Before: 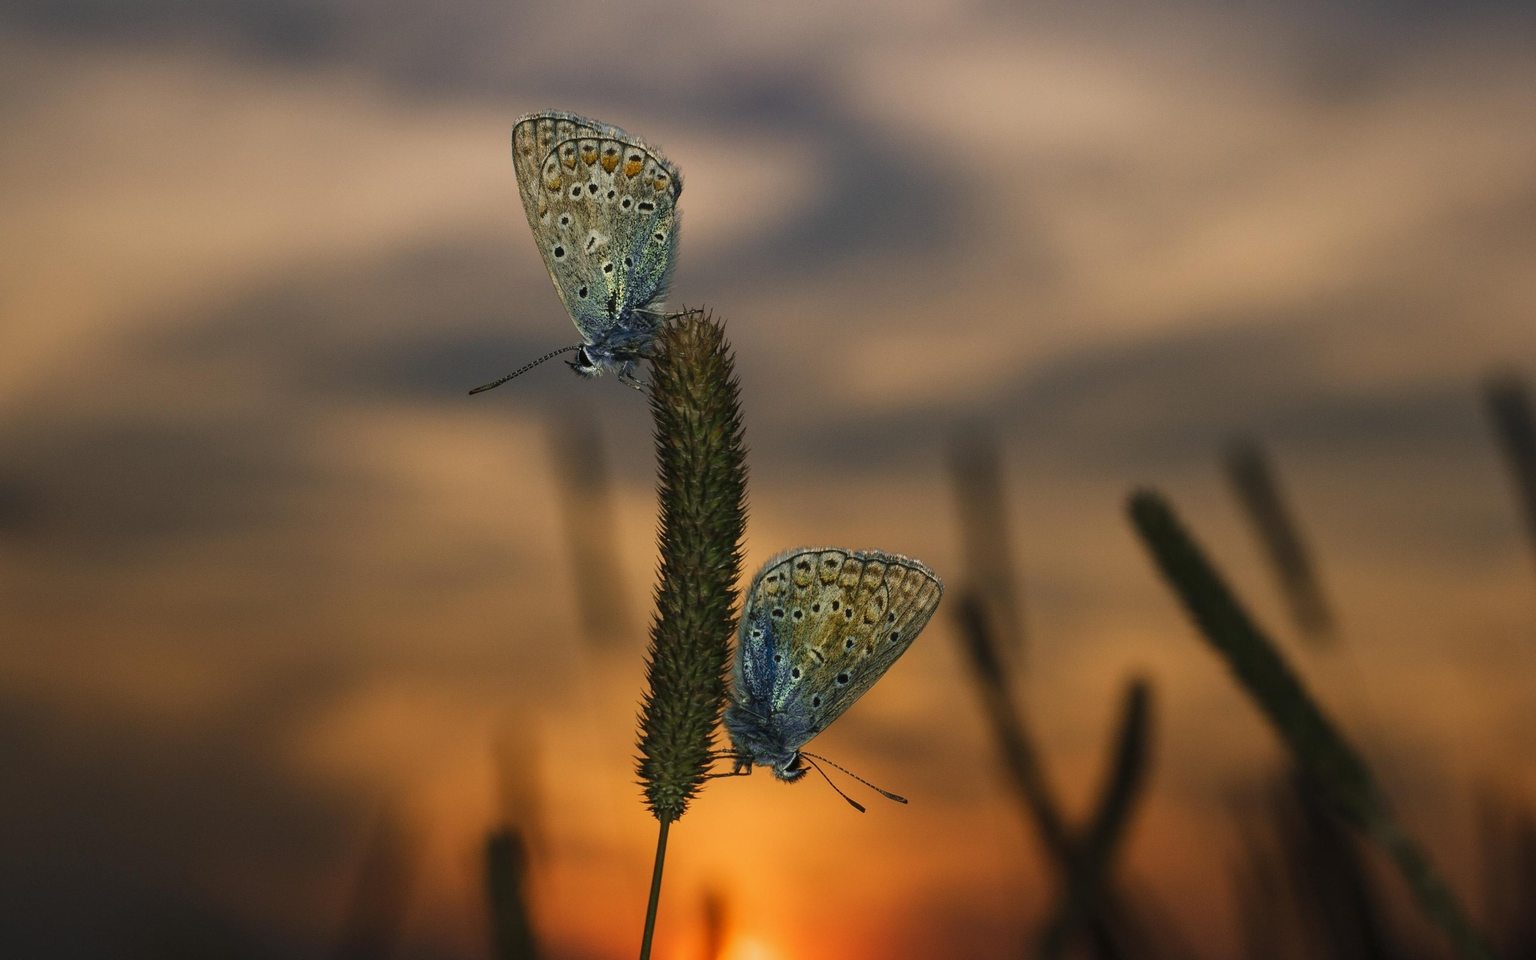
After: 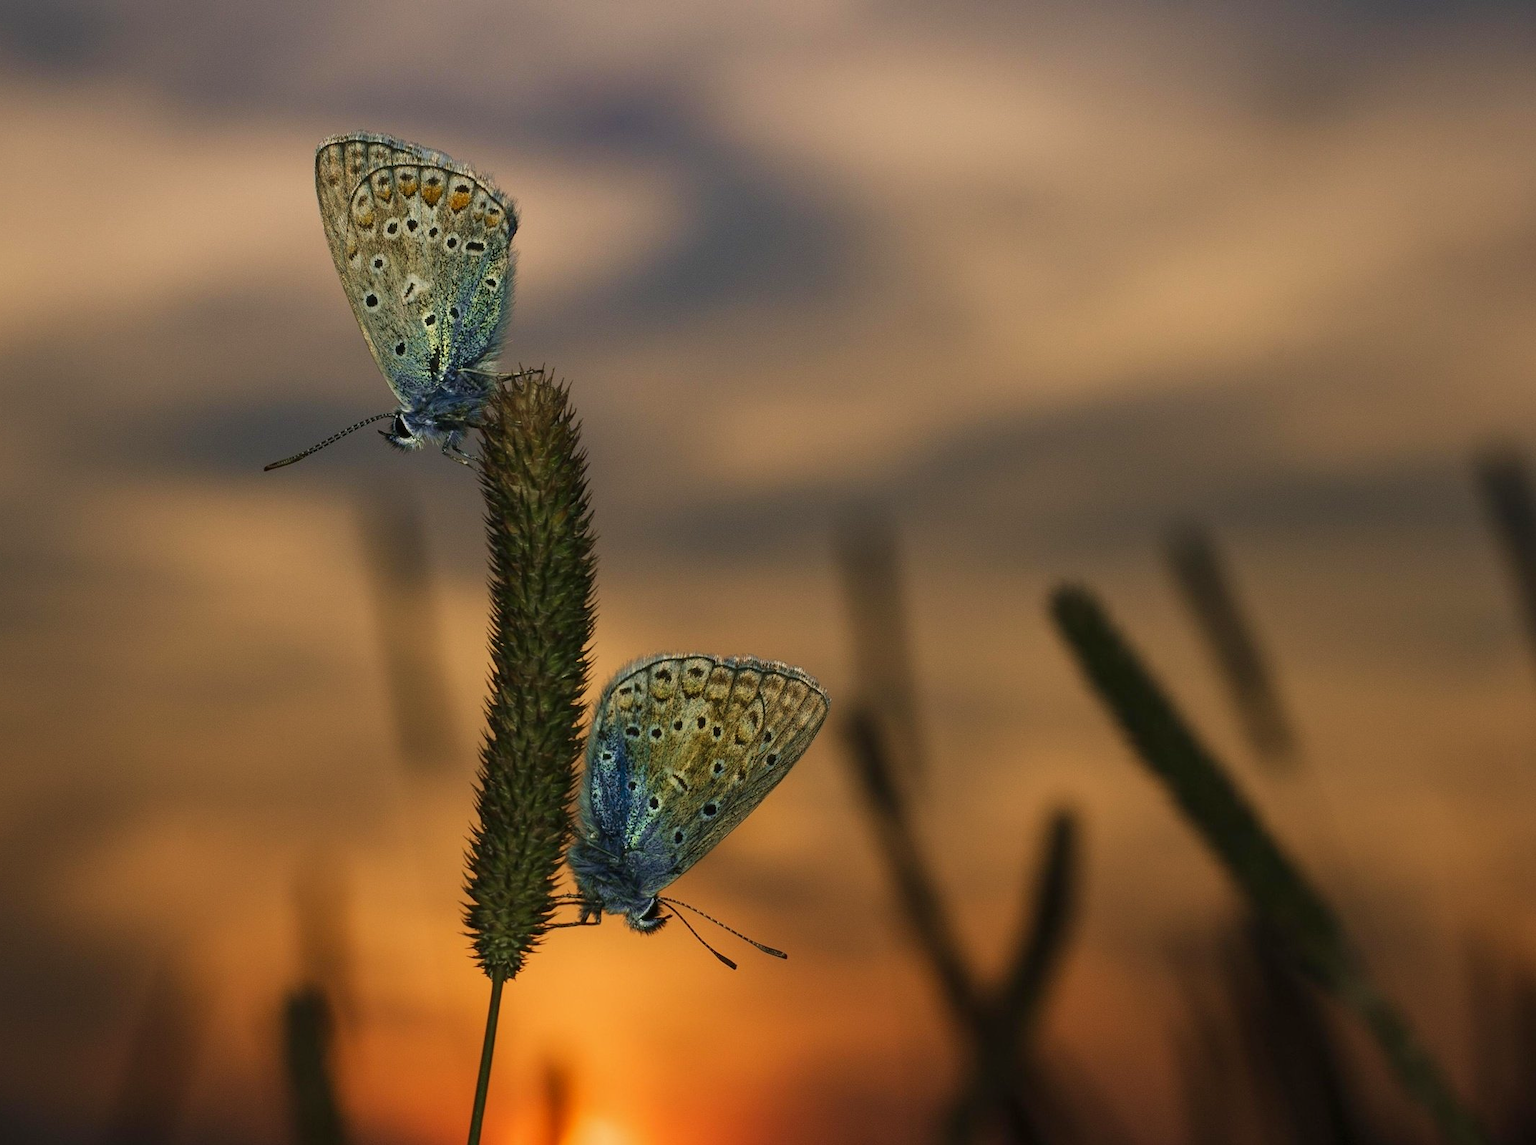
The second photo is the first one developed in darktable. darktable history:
exposure: black level correction 0.001, compensate highlight preservation false
crop: left 16.147%
velvia: on, module defaults
